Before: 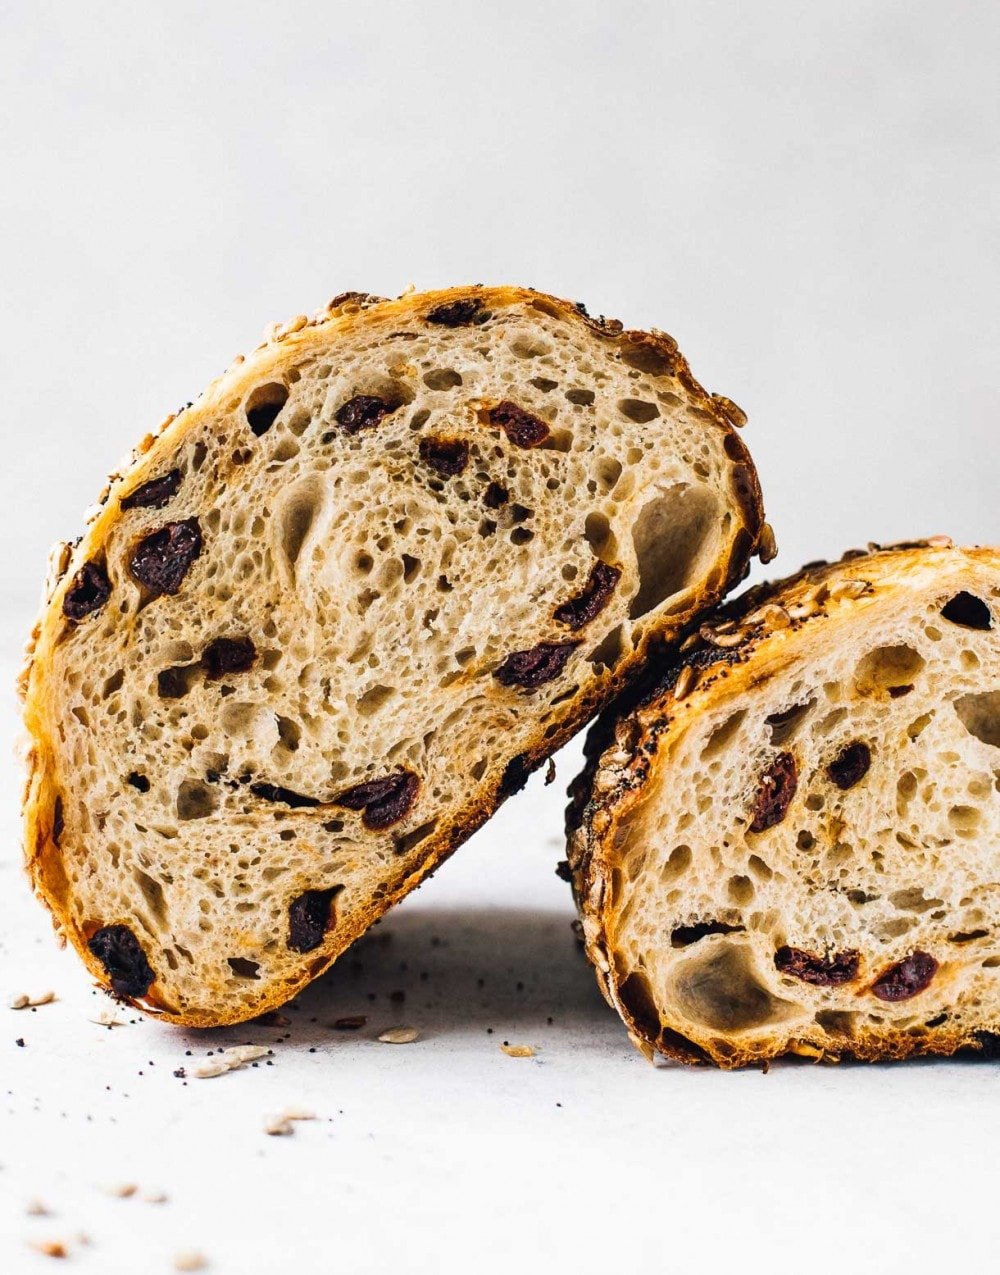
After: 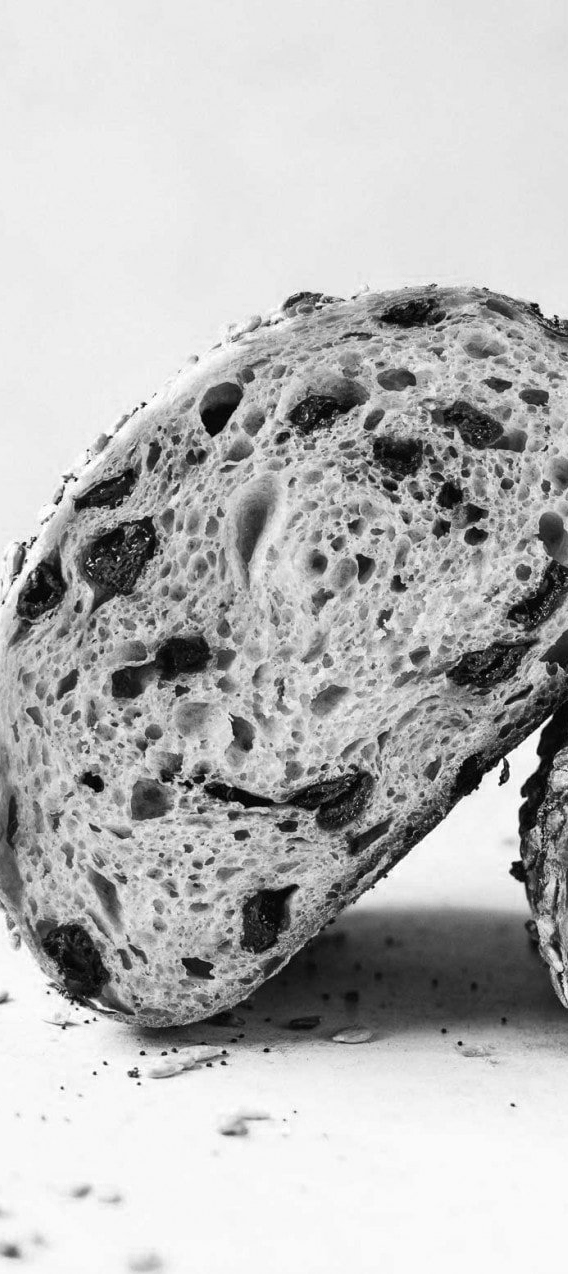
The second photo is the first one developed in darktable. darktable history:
crop: left 4.659%, right 38.538%
color zones: curves: ch0 [(0.002, 0.593) (0.143, 0.417) (0.285, 0.541) (0.455, 0.289) (0.608, 0.327) (0.727, 0.283) (0.869, 0.571) (1, 0.603)]; ch1 [(0, 0) (0.143, 0) (0.286, 0) (0.429, 0) (0.571, 0) (0.714, 0) (0.857, 0)]
